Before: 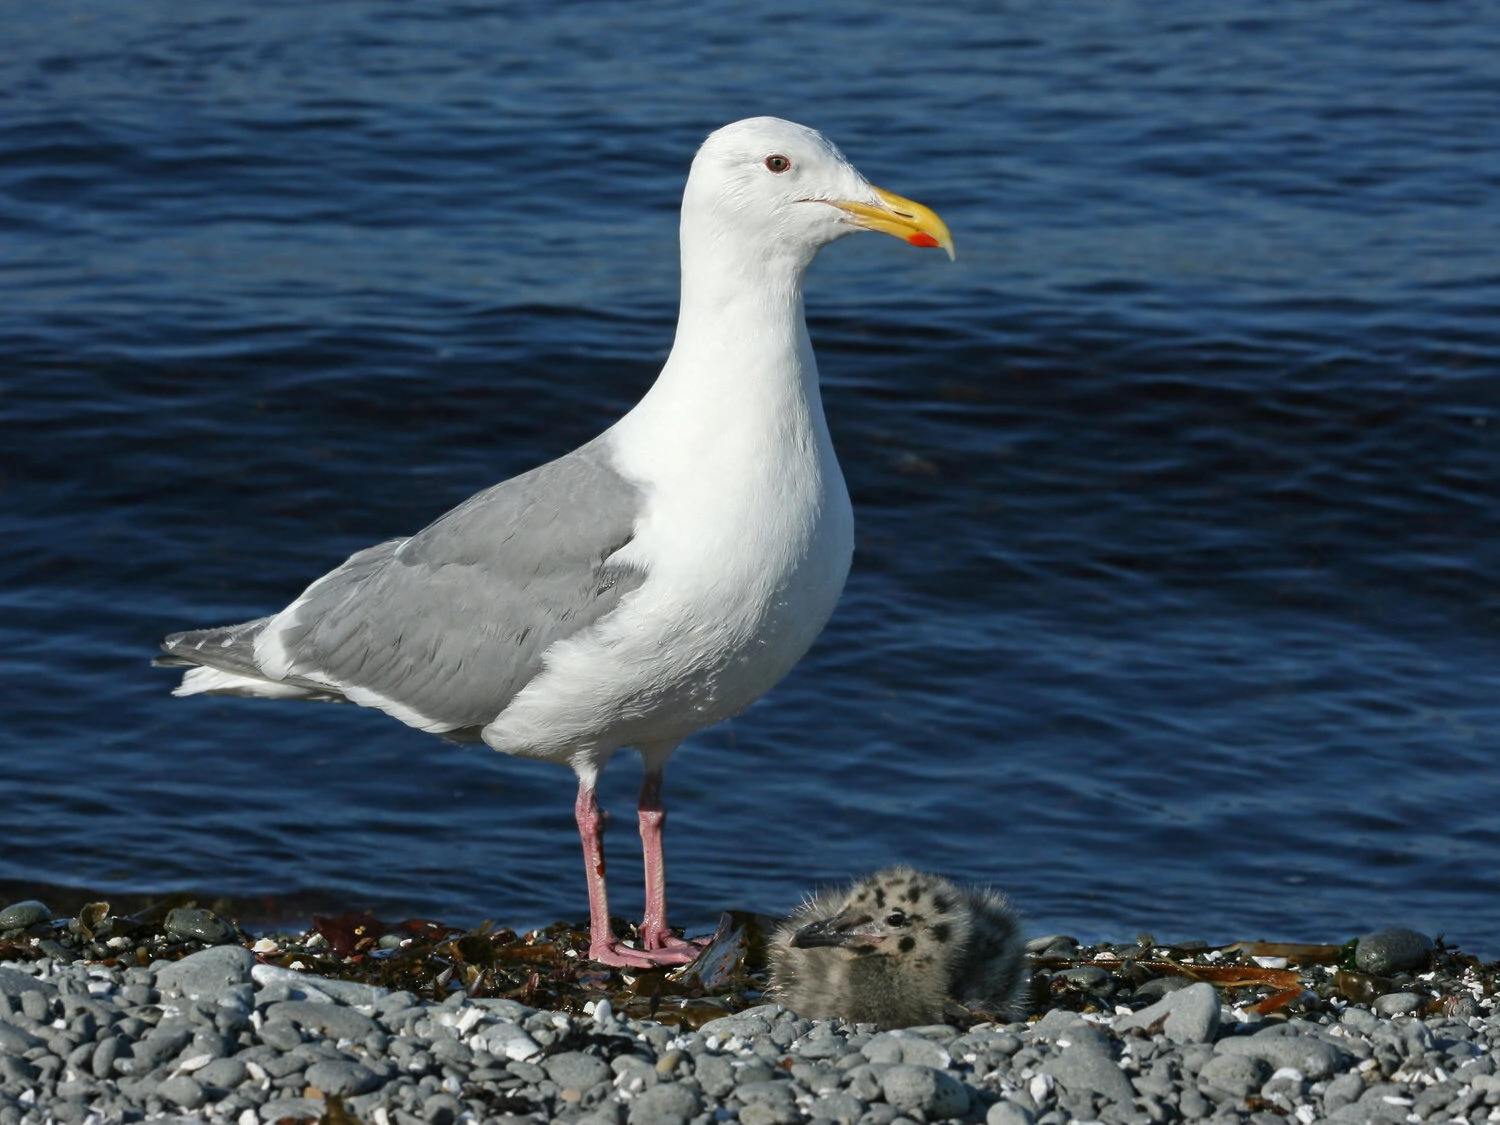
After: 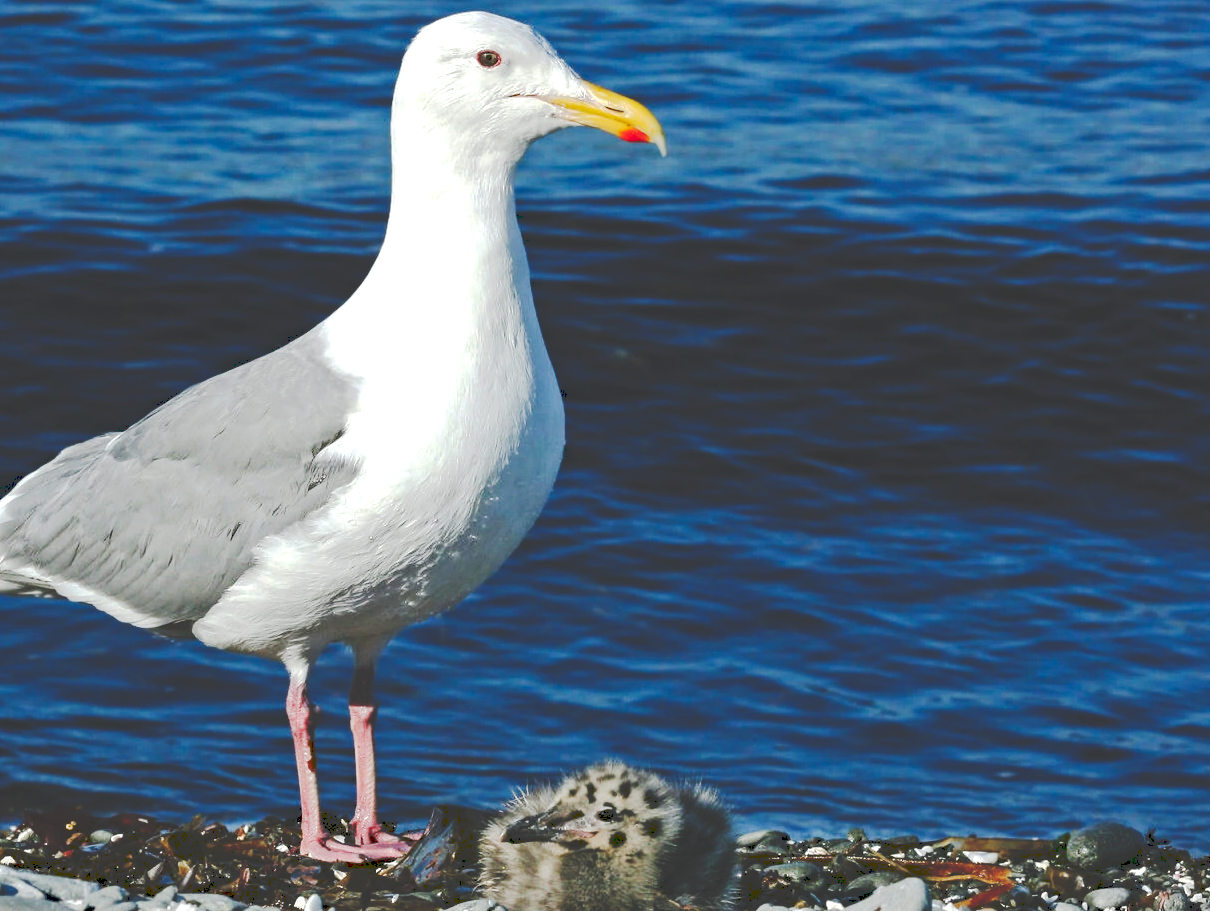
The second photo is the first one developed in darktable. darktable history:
crop: left 19.284%, top 9.391%, right 0%, bottom 9.596%
exposure: black level correction 0.001, exposure 0.498 EV, compensate exposure bias true, compensate highlight preservation false
haze removal: adaptive false
tone curve: curves: ch0 [(0, 0) (0.003, 0.219) (0.011, 0.219) (0.025, 0.223) (0.044, 0.226) (0.069, 0.232) (0.1, 0.24) (0.136, 0.245) (0.177, 0.257) (0.224, 0.281) (0.277, 0.324) (0.335, 0.392) (0.399, 0.484) (0.468, 0.585) (0.543, 0.672) (0.623, 0.741) (0.709, 0.788) (0.801, 0.835) (0.898, 0.878) (1, 1)], preserve colors none
